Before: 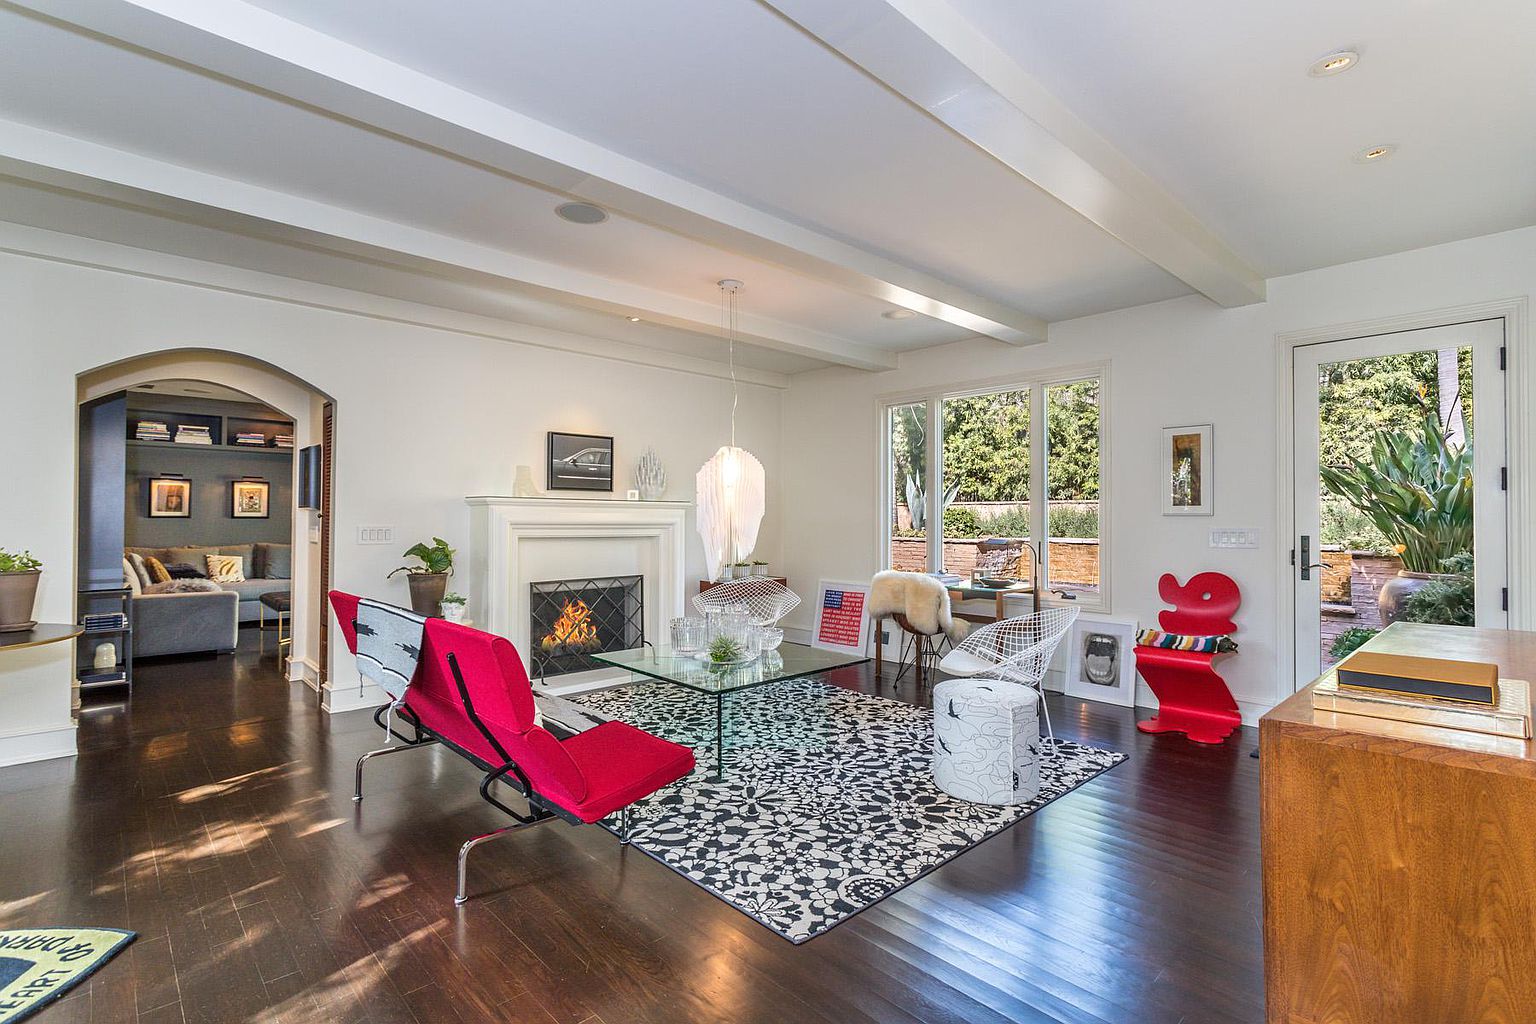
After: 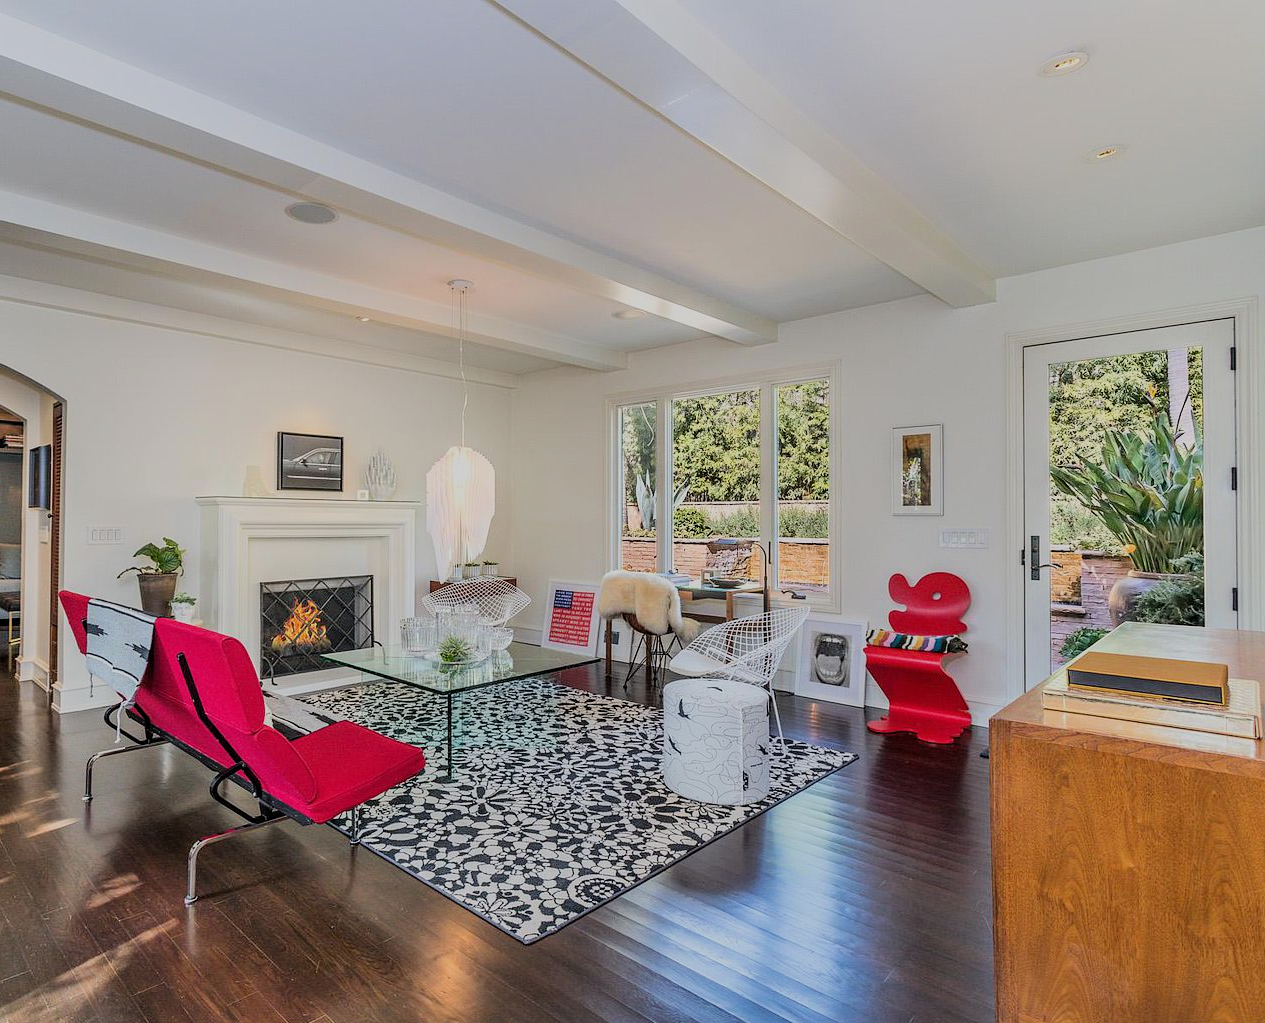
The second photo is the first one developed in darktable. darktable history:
filmic rgb: black relative exposure -7.15 EV, white relative exposure 5.36 EV, hardness 3.02, color science v6 (2022)
crop: left 17.582%, bottom 0.031%
